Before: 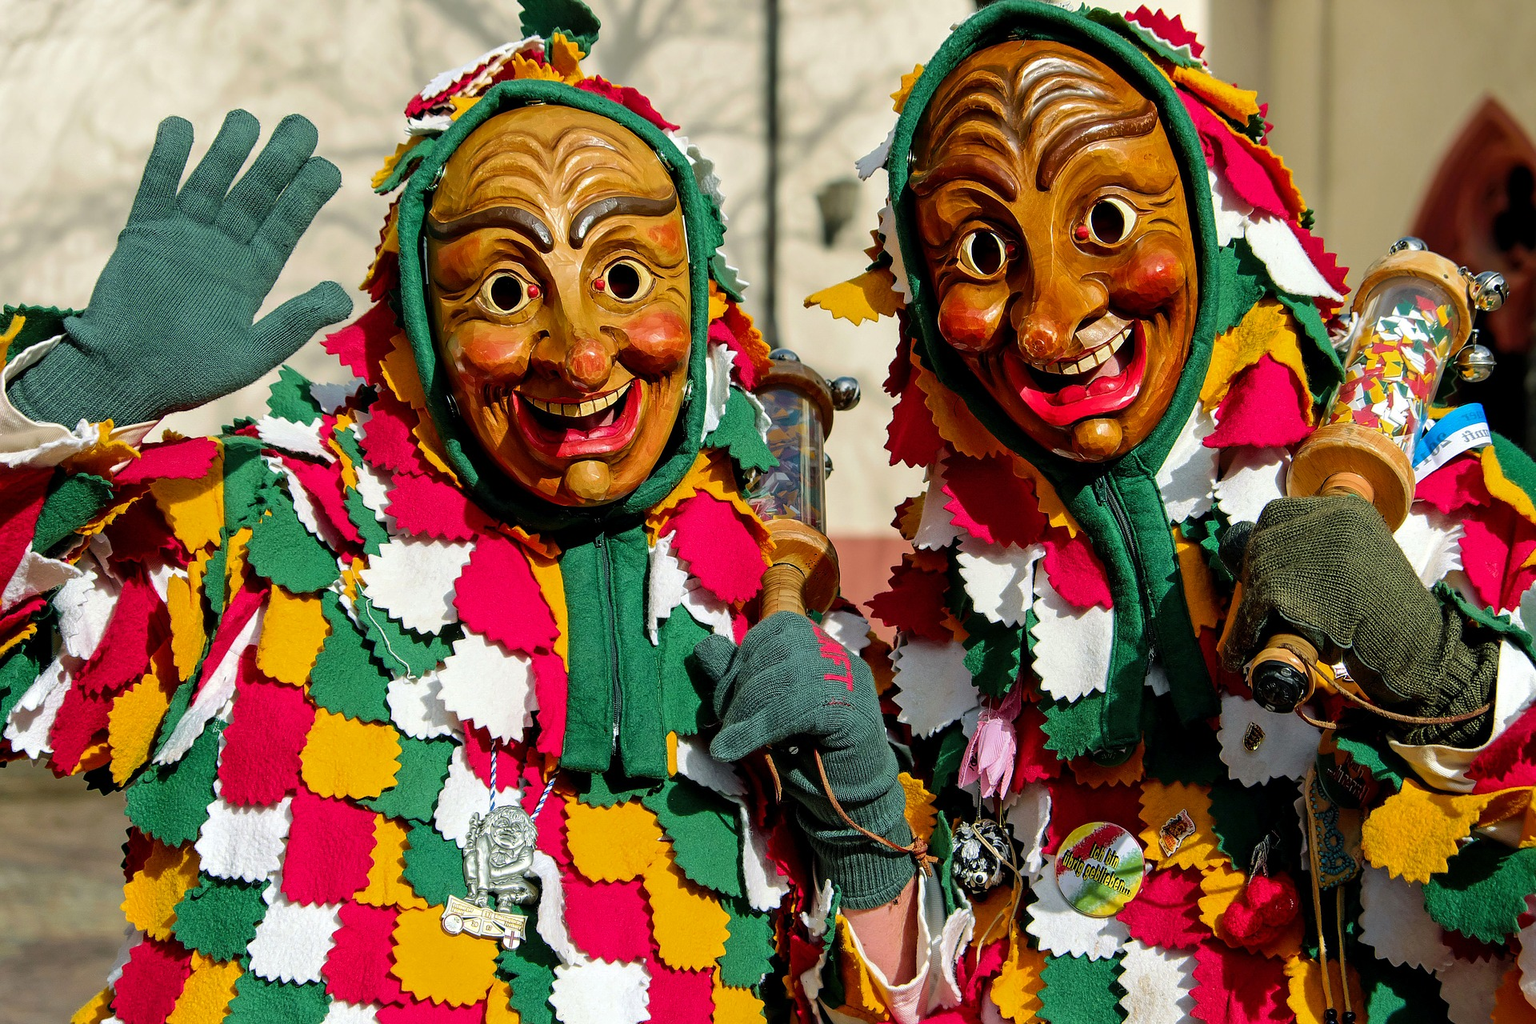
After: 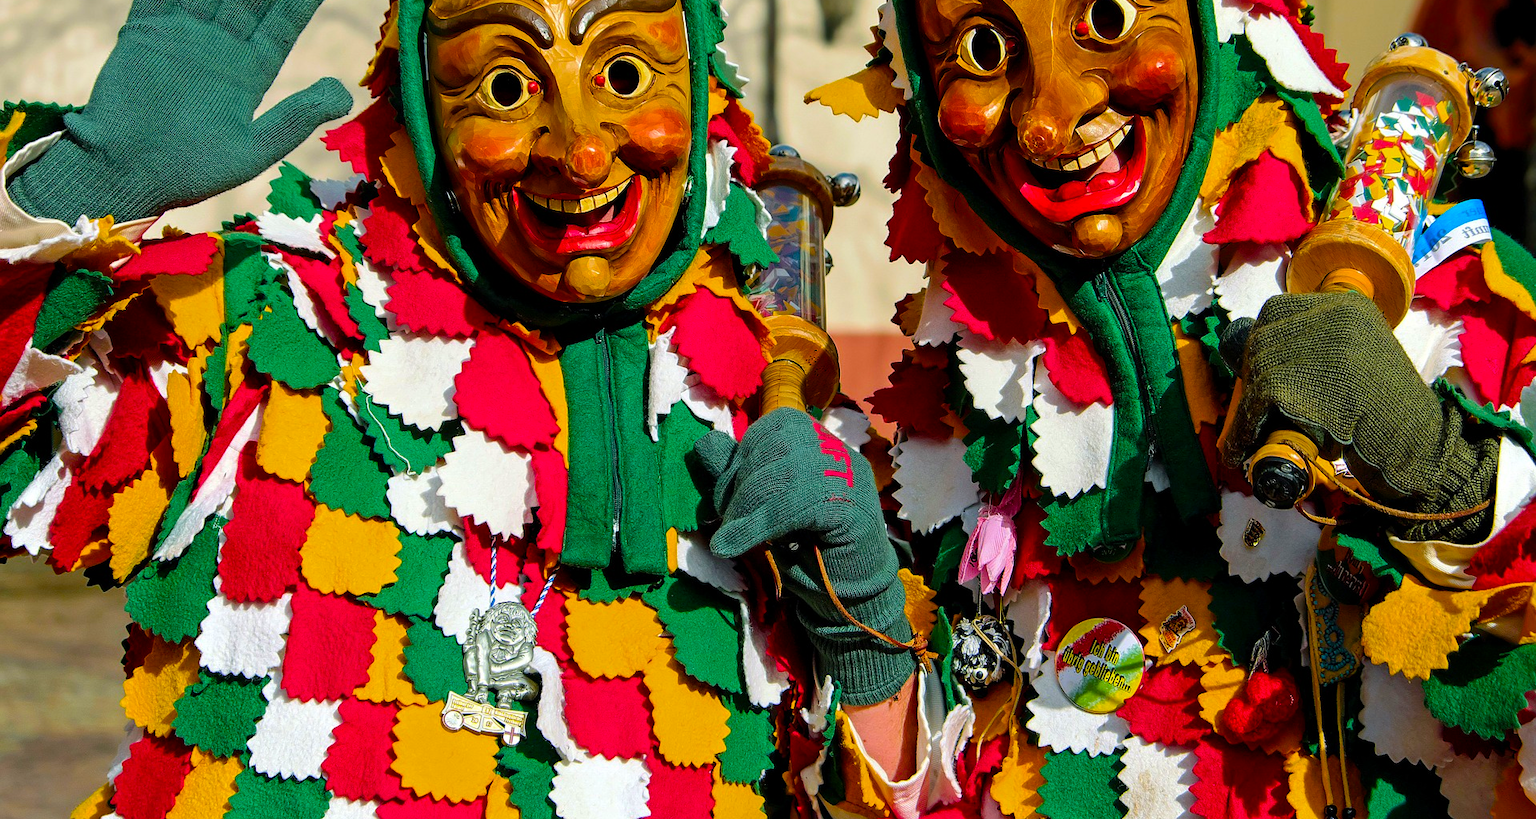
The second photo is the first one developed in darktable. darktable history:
crop and rotate: top 19.998%
color balance rgb: linear chroma grading › global chroma 15%, perceptual saturation grading › global saturation 30%
